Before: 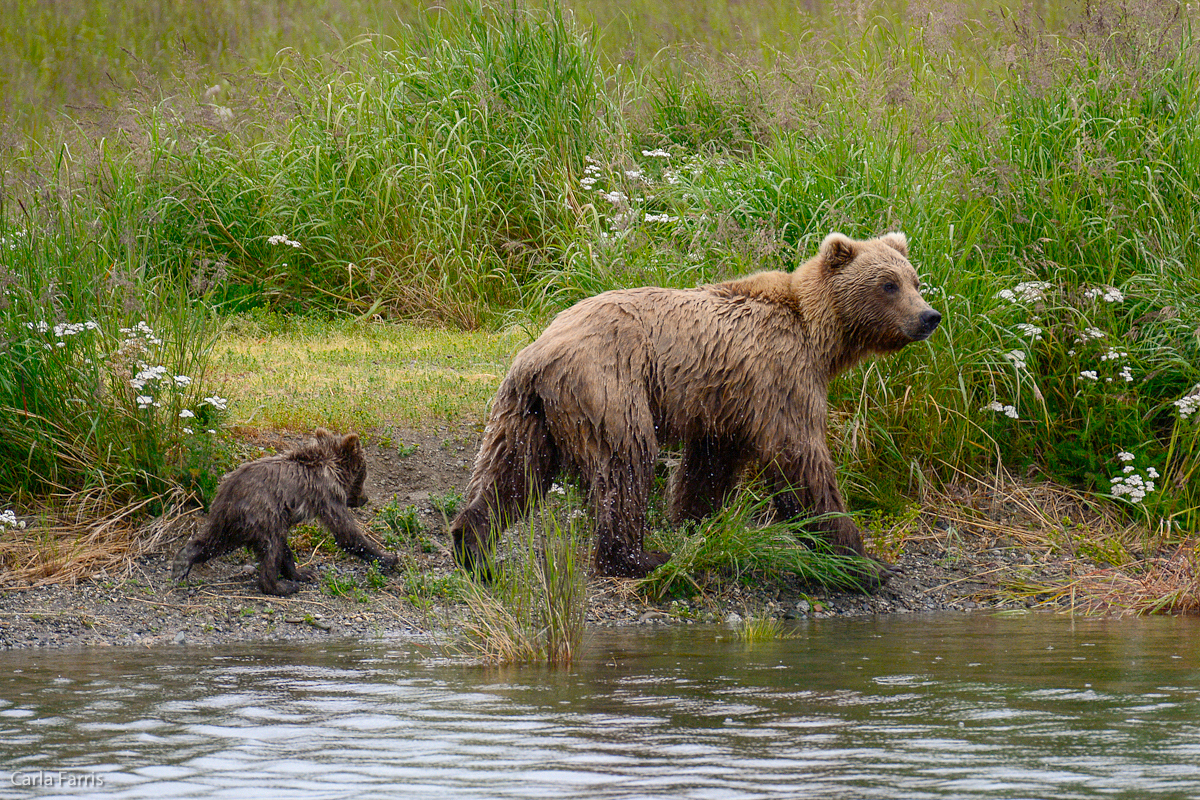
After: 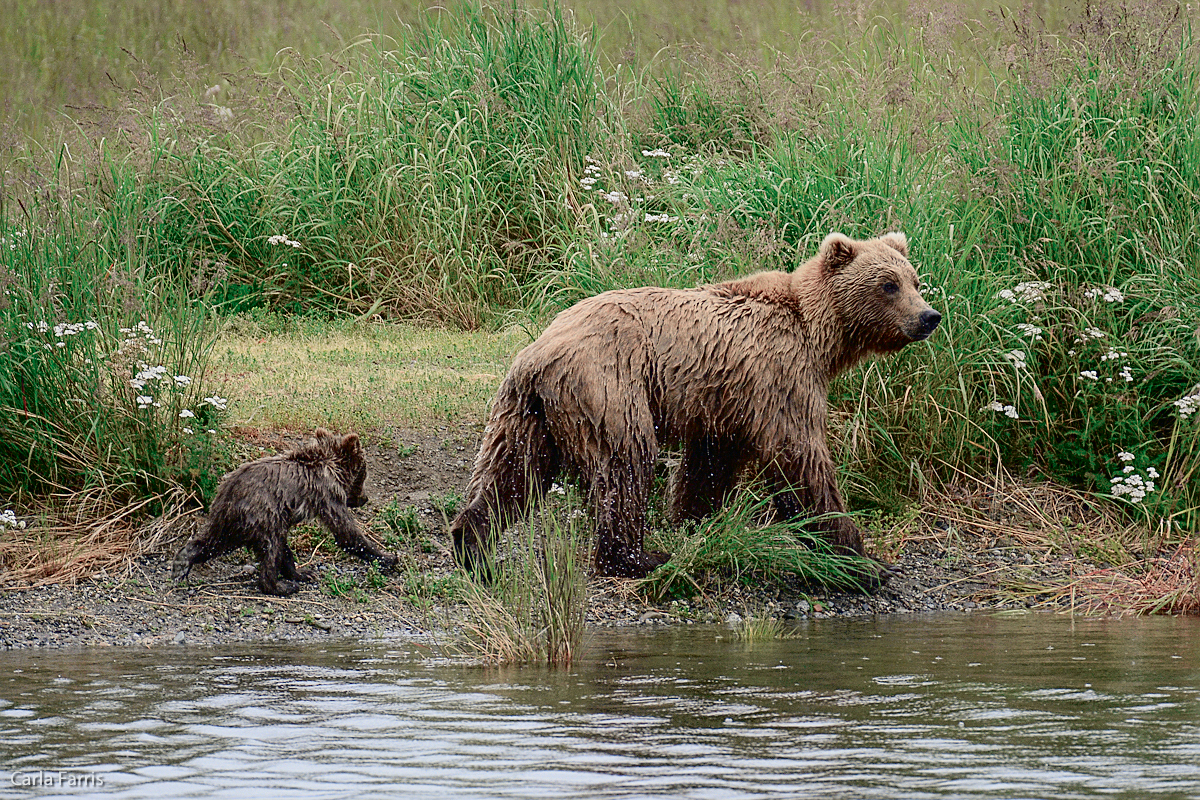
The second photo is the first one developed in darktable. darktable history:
tone curve: curves: ch0 [(0, 0.009) (0.105, 0.054) (0.195, 0.132) (0.289, 0.278) (0.384, 0.391) (0.513, 0.53) (0.66, 0.667) (0.895, 0.863) (1, 0.919)]; ch1 [(0, 0) (0.161, 0.092) (0.35, 0.33) (0.403, 0.395) (0.456, 0.469) (0.502, 0.499) (0.519, 0.514) (0.576, 0.584) (0.642, 0.658) (0.701, 0.742) (1, 0.942)]; ch2 [(0, 0) (0.371, 0.362) (0.437, 0.437) (0.501, 0.5) (0.53, 0.528) (0.569, 0.564) (0.619, 0.58) (0.883, 0.752) (1, 0.929)], color space Lab, independent channels, preserve colors none
sharpen: on, module defaults
